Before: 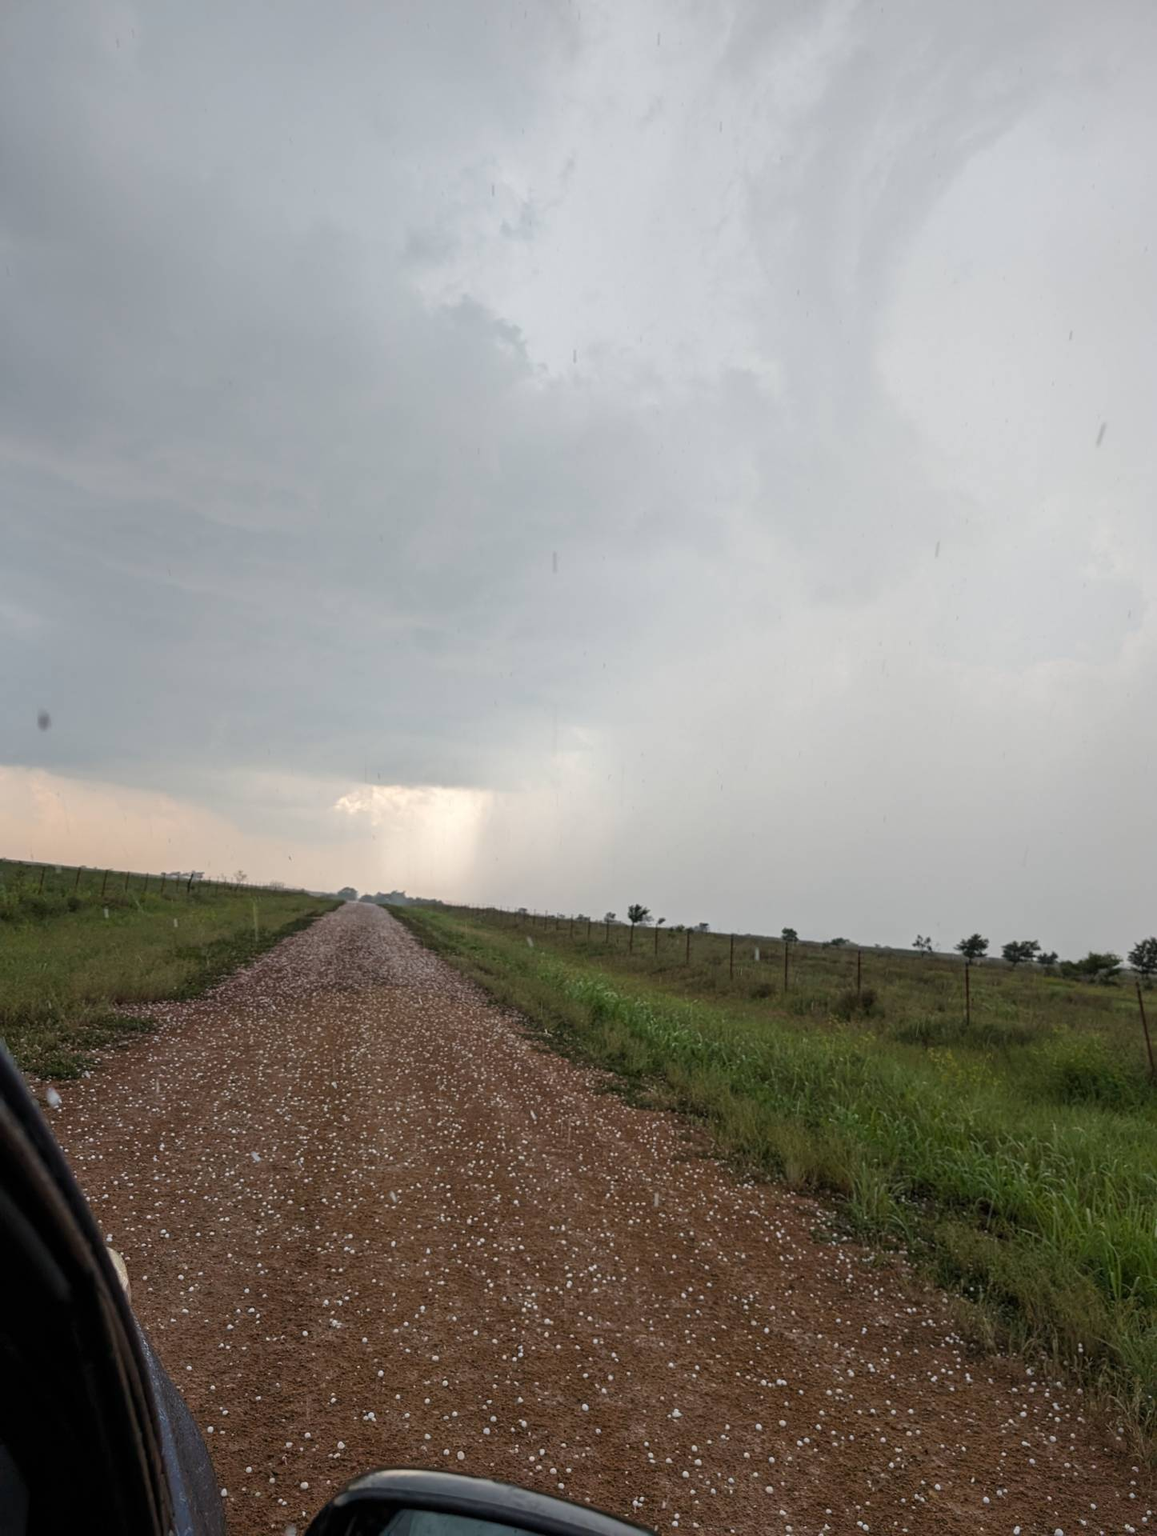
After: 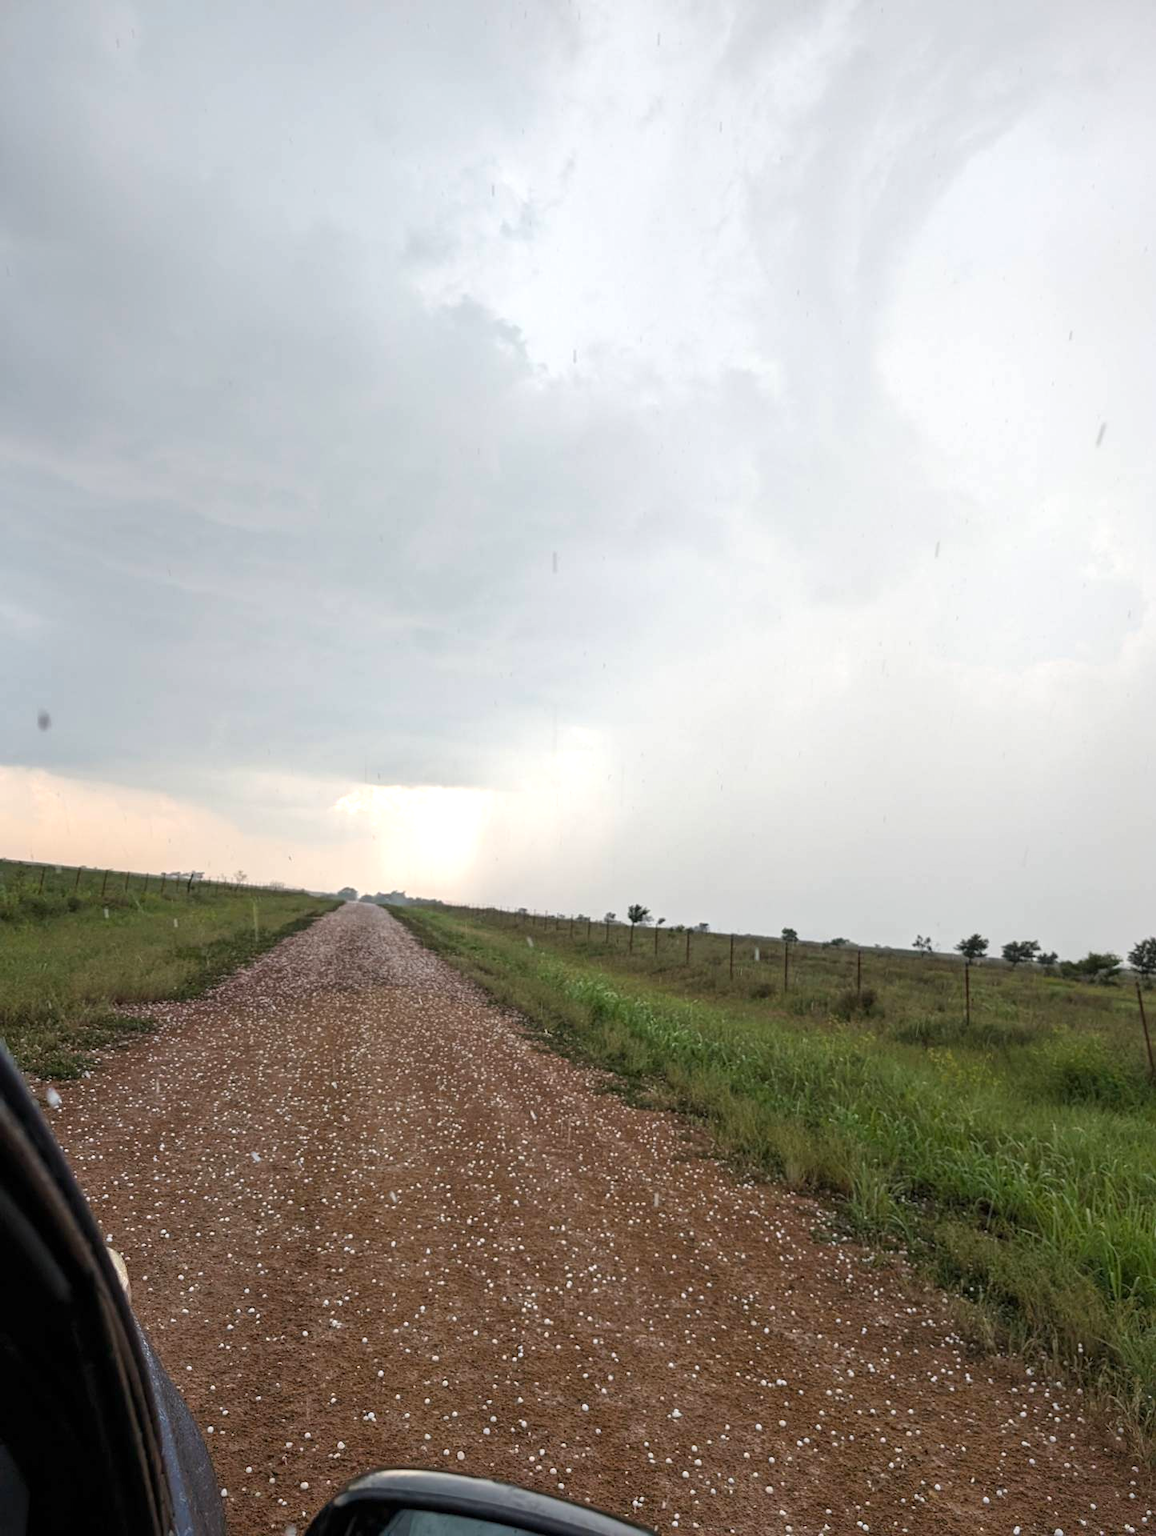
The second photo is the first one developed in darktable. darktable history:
exposure: exposure 0.564 EV, compensate highlight preservation false
